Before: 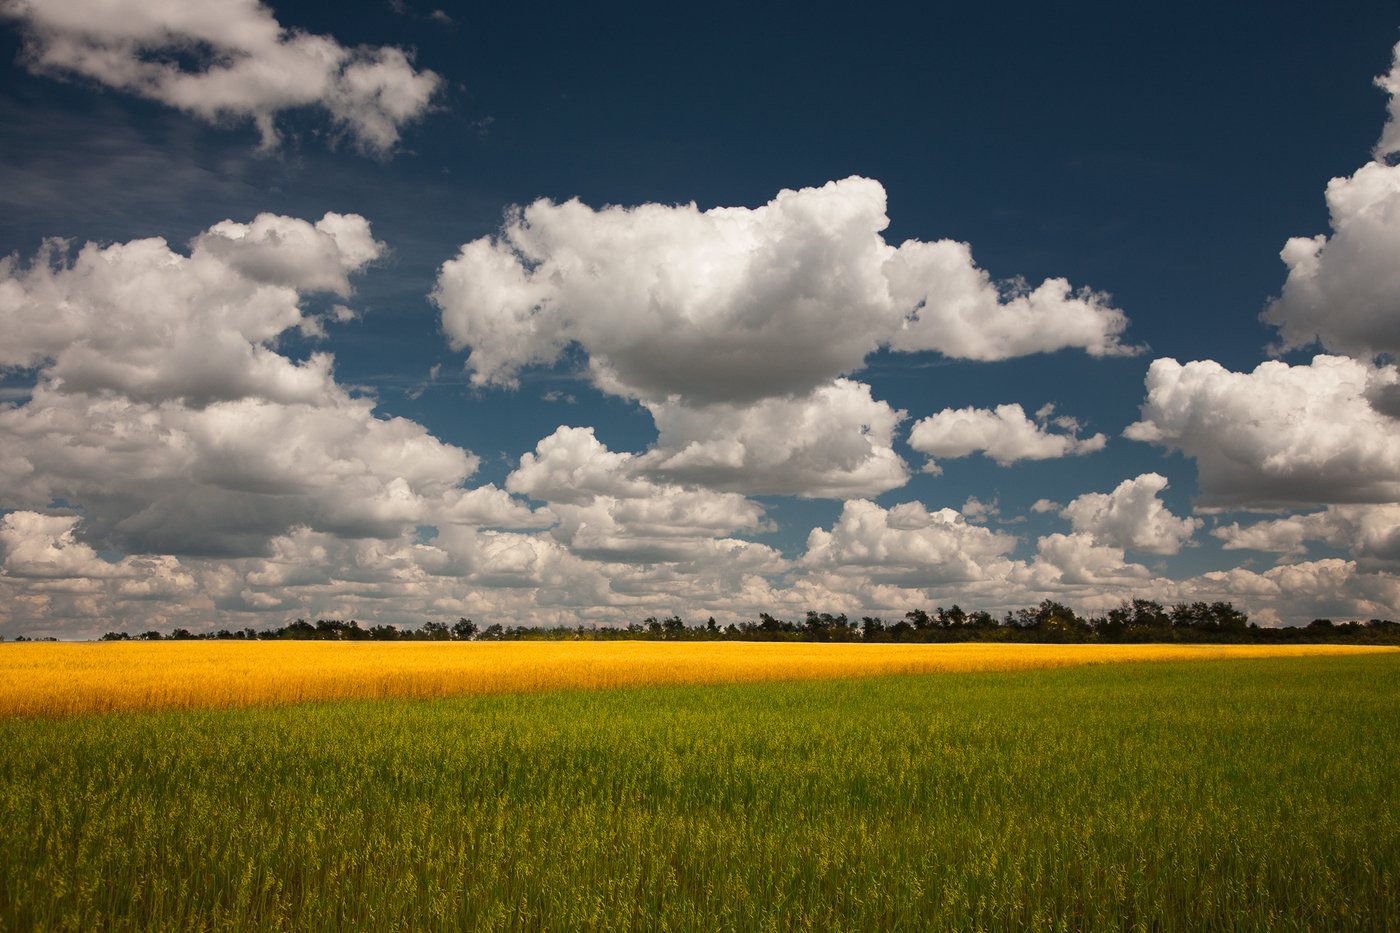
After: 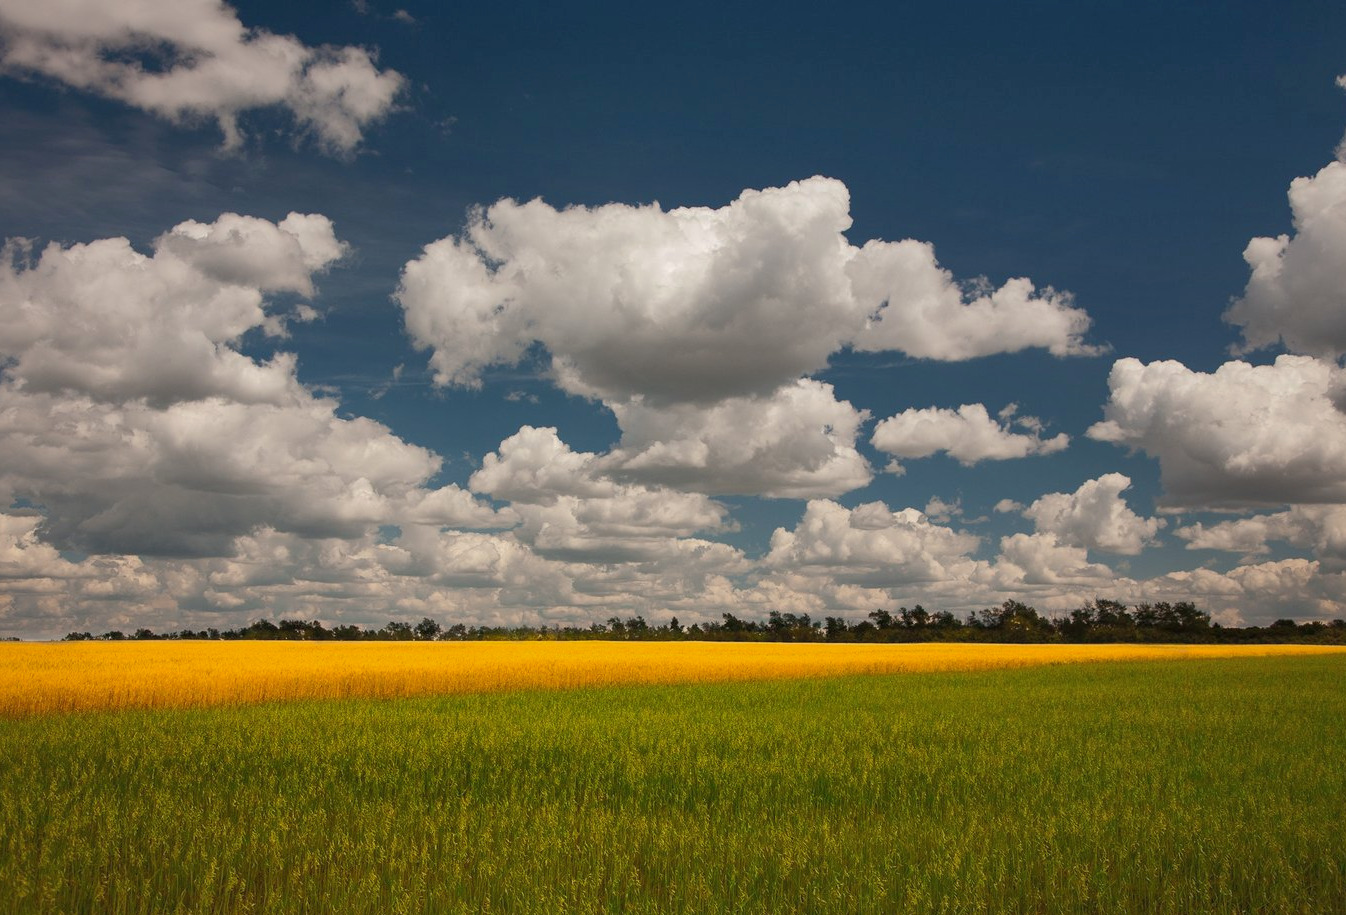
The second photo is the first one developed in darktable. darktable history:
shadows and highlights: highlights -59.98
crop and rotate: left 2.69%, right 1.125%, bottom 1.837%
